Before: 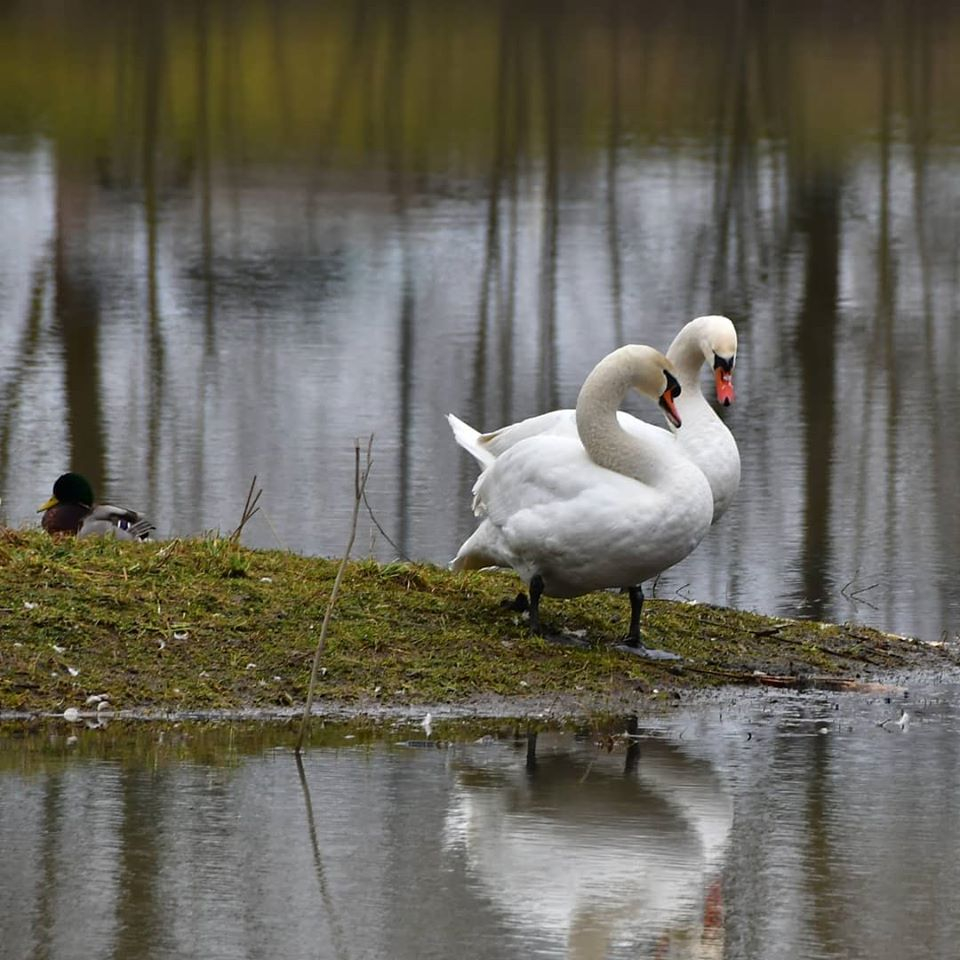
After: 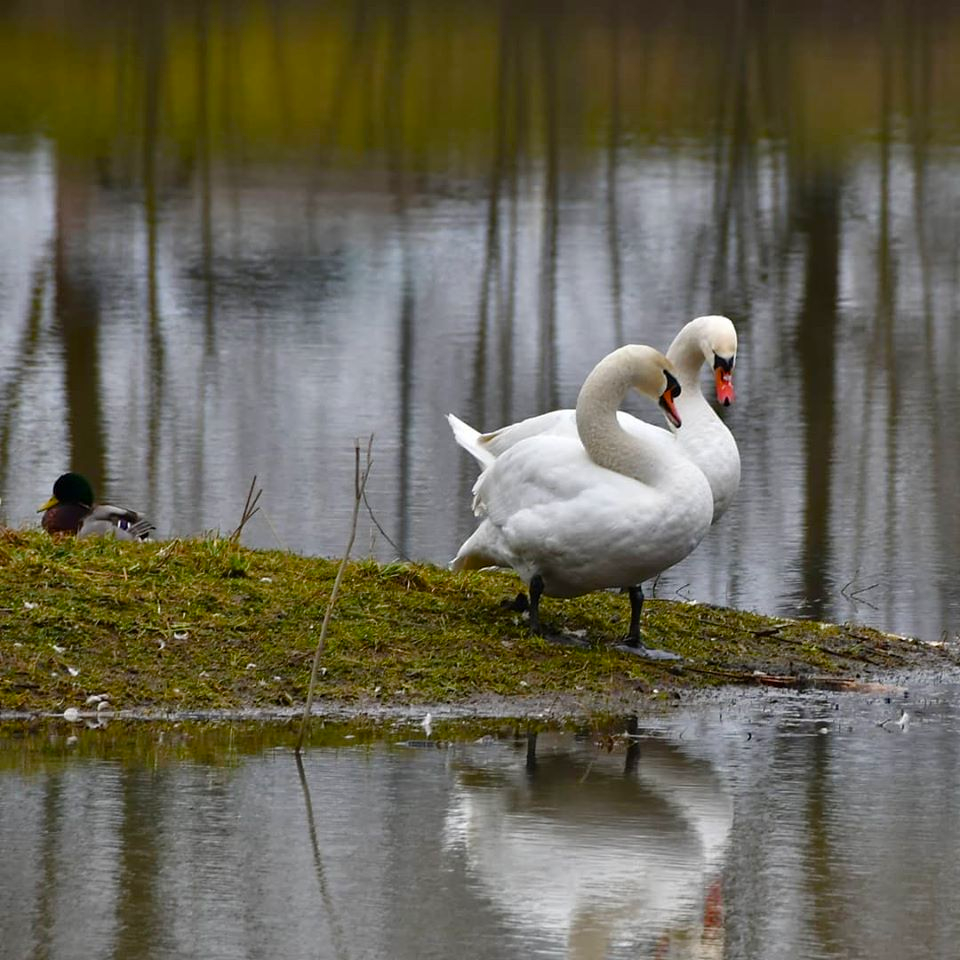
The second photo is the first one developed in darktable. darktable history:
color balance: on, module defaults
color balance rgb: perceptual saturation grading › global saturation 20%, perceptual saturation grading › highlights -25%, perceptual saturation grading › shadows 25%
